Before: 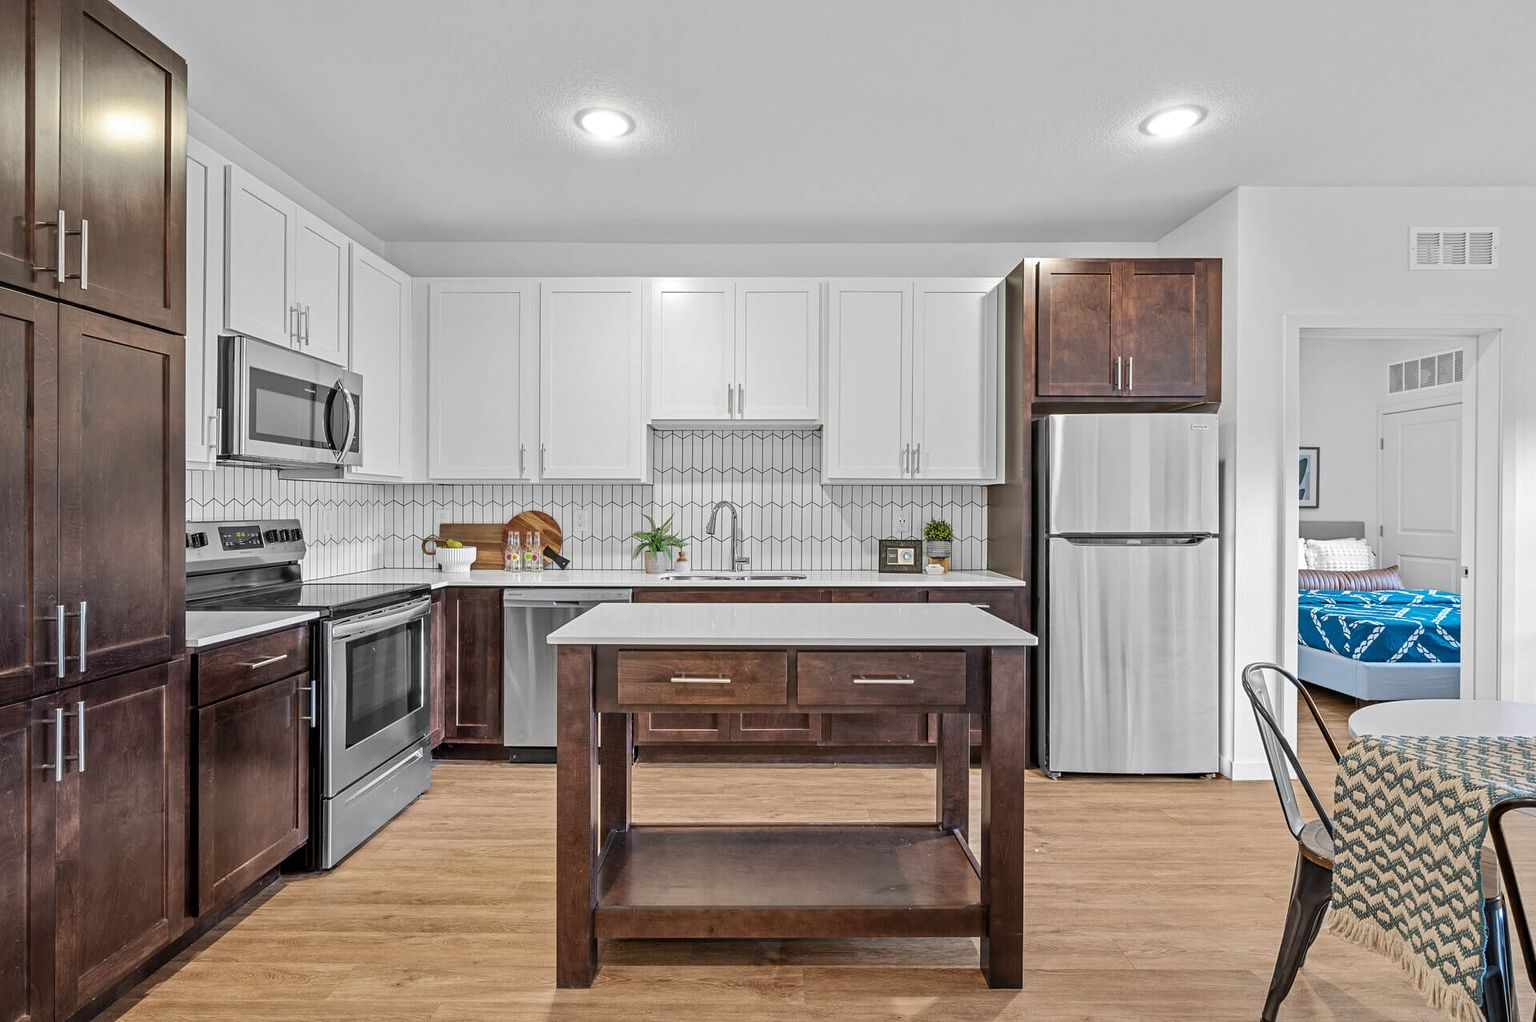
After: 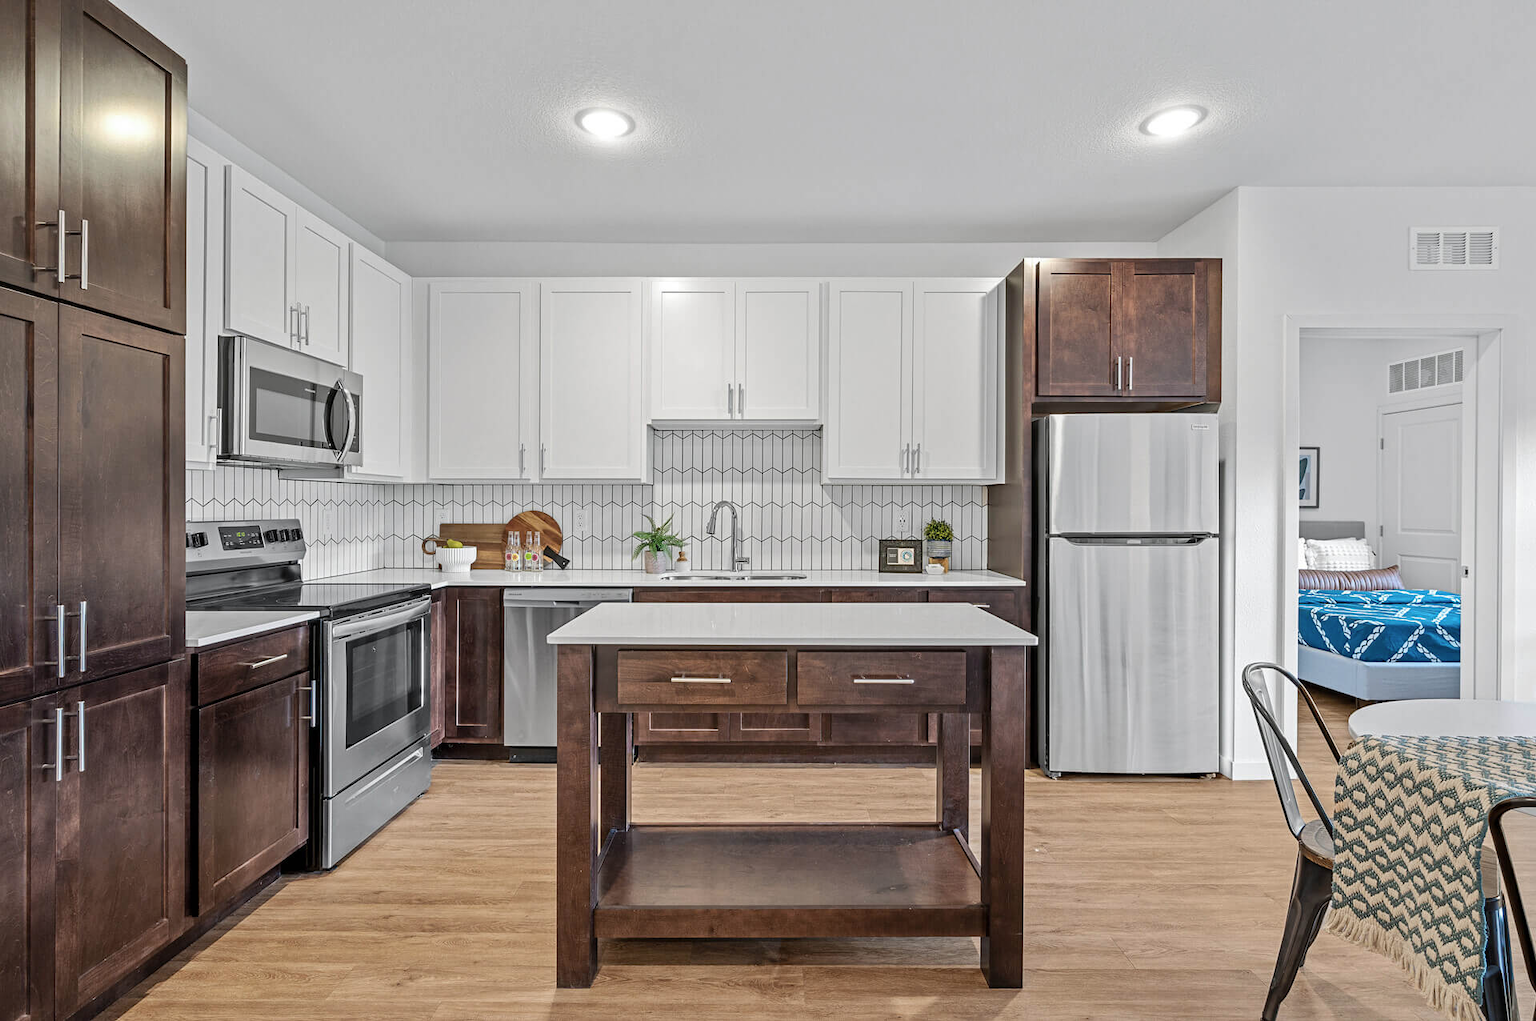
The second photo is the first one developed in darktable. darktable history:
contrast brightness saturation: saturation -0.056
